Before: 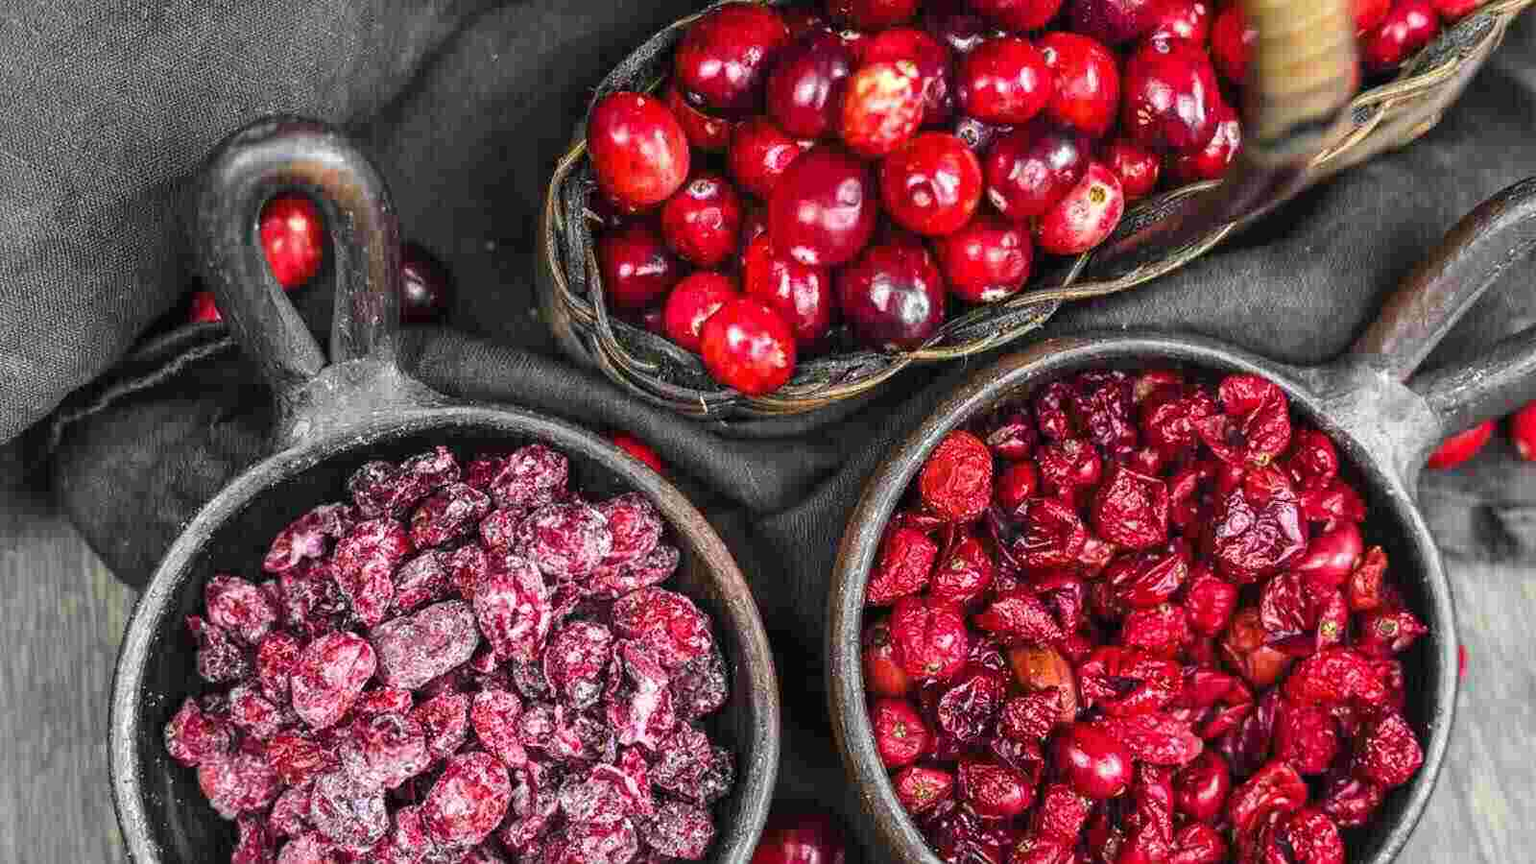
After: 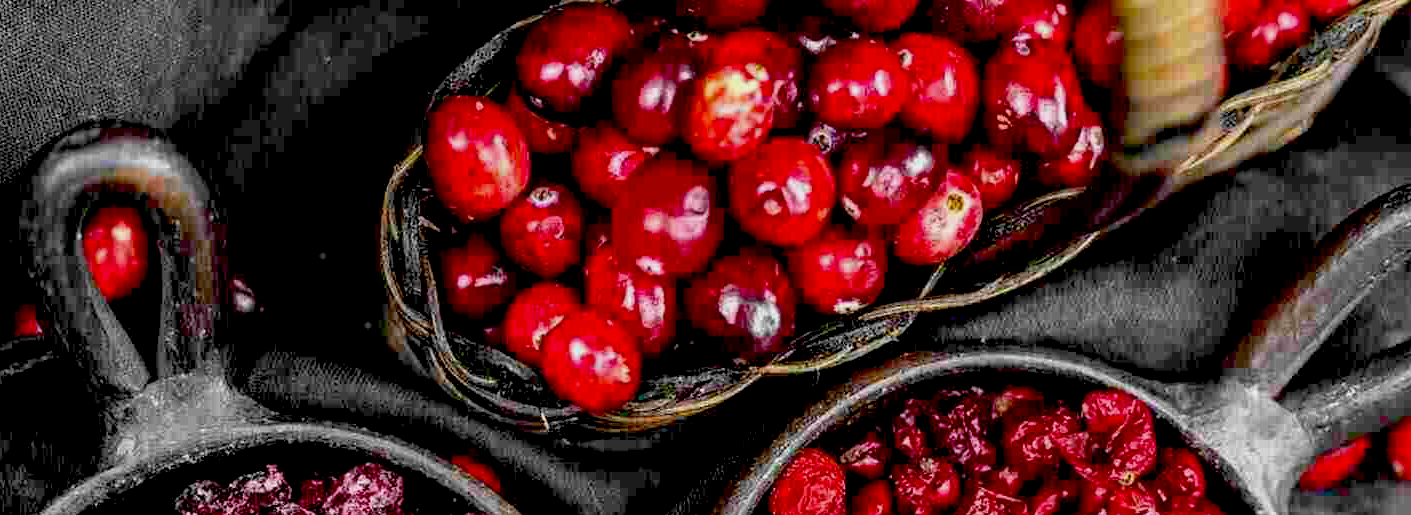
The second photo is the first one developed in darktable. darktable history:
crop and rotate: left 11.812%, bottom 42.776%
exposure: black level correction 0.046, exposure -0.228 EV, compensate highlight preservation false
